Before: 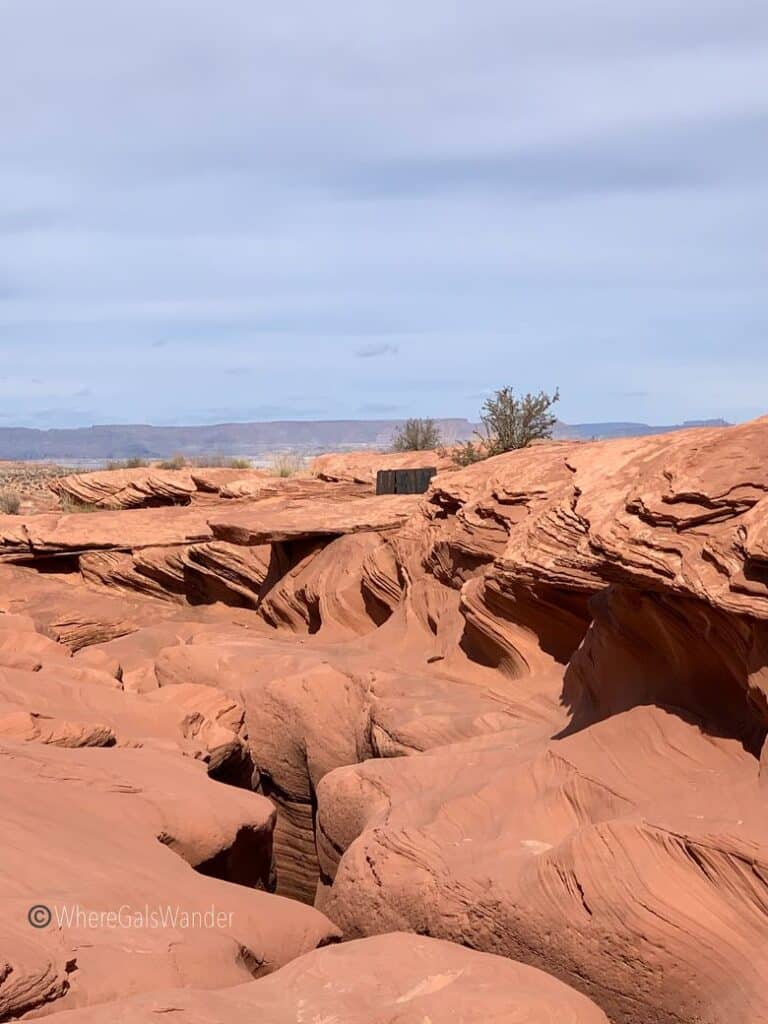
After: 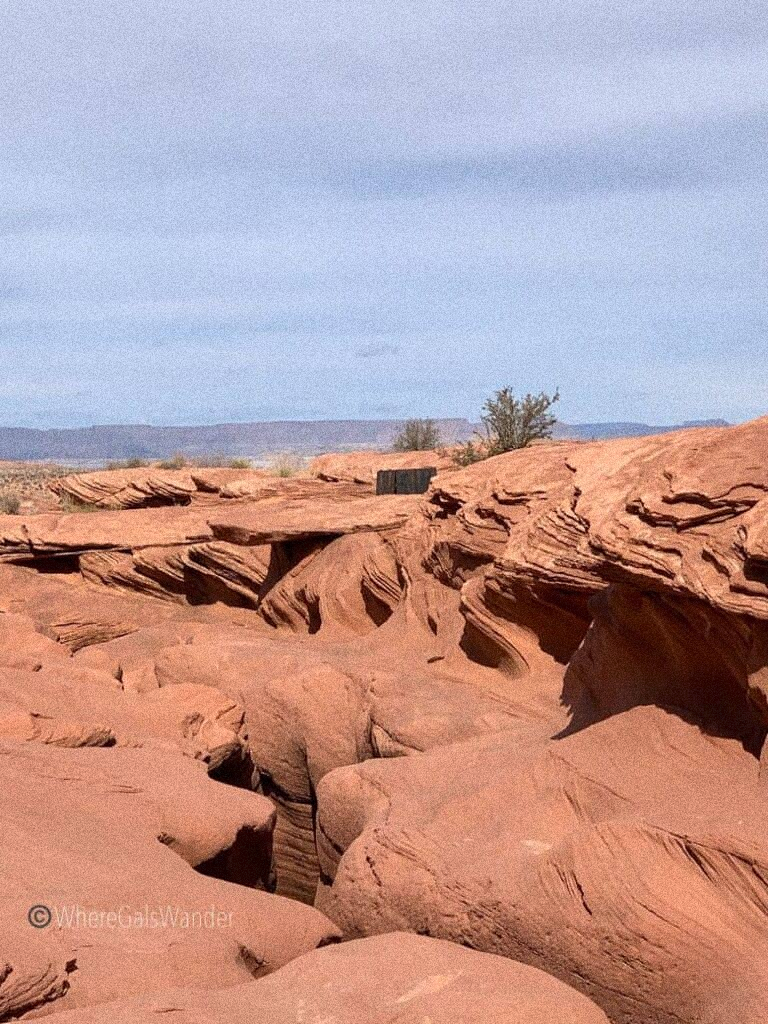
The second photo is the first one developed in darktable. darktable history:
rotate and perspective: automatic cropping original format, crop left 0, crop top 0
grain: coarseness 14.49 ISO, strength 48.04%, mid-tones bias 35%
